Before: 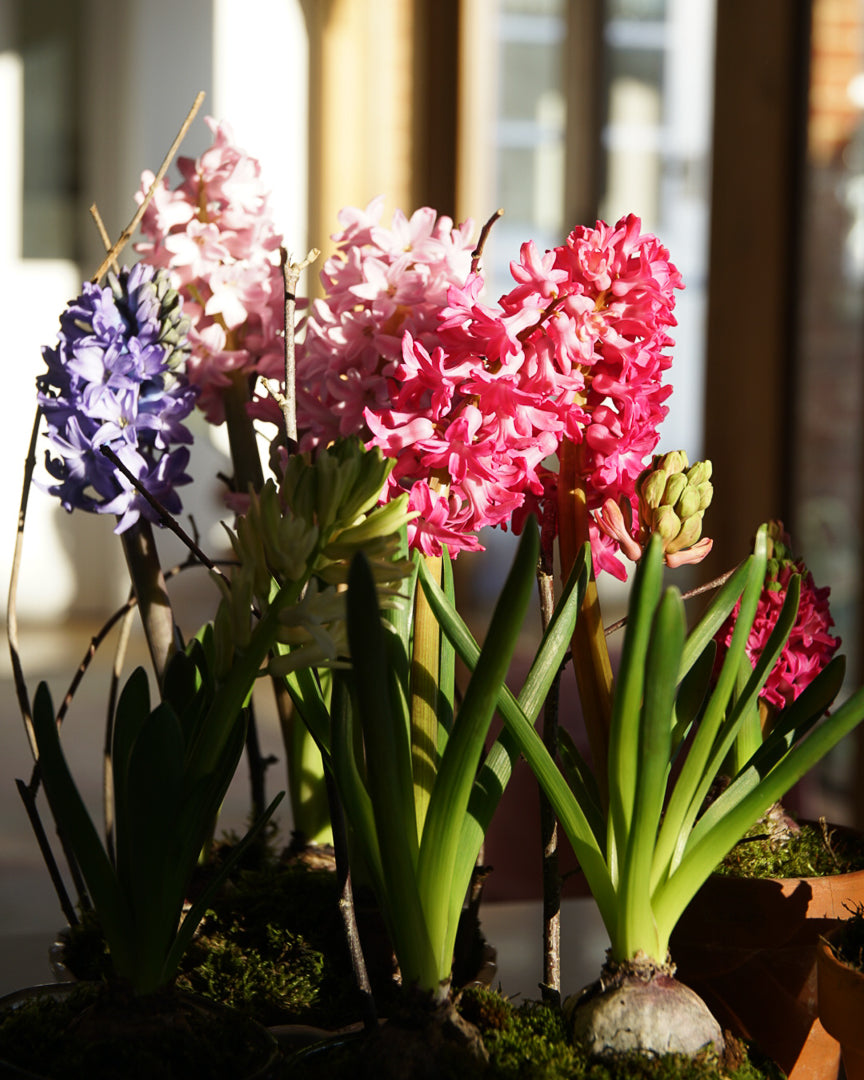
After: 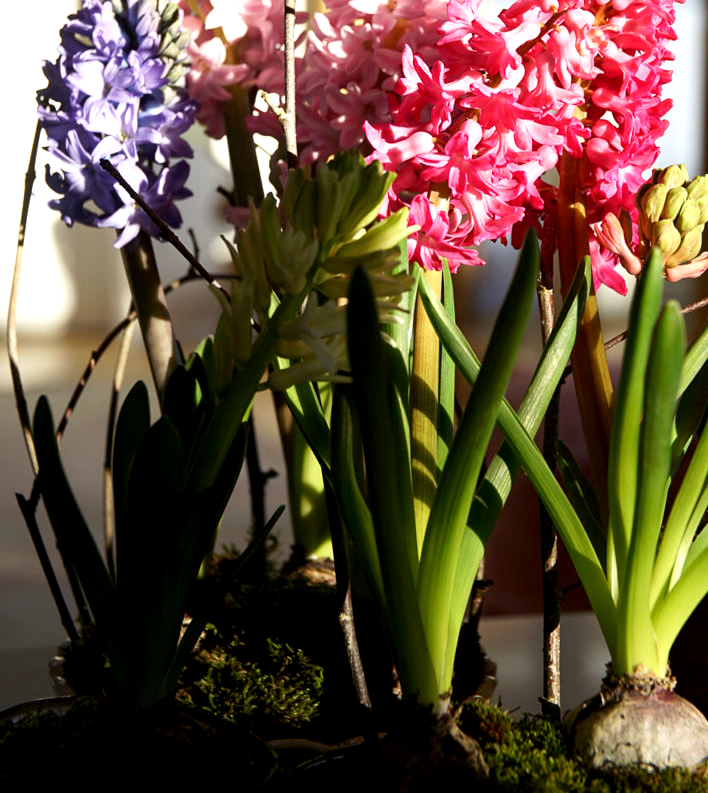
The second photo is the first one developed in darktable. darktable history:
crop: top 26.531%, right 17.959%
exposure: black level correction 0.003, exposure 0.383 EV, compensate highlight preservation false
